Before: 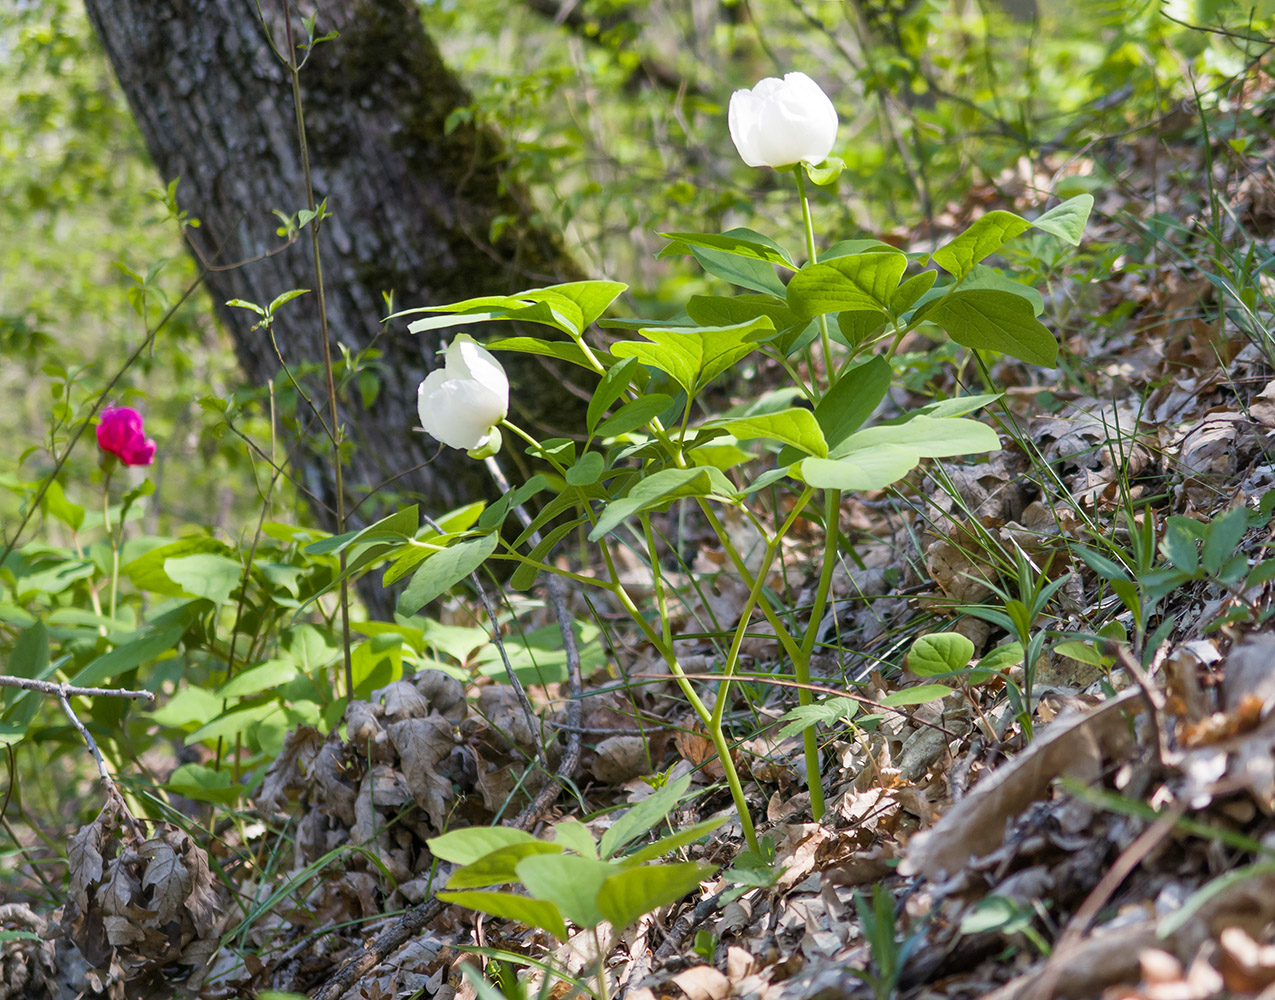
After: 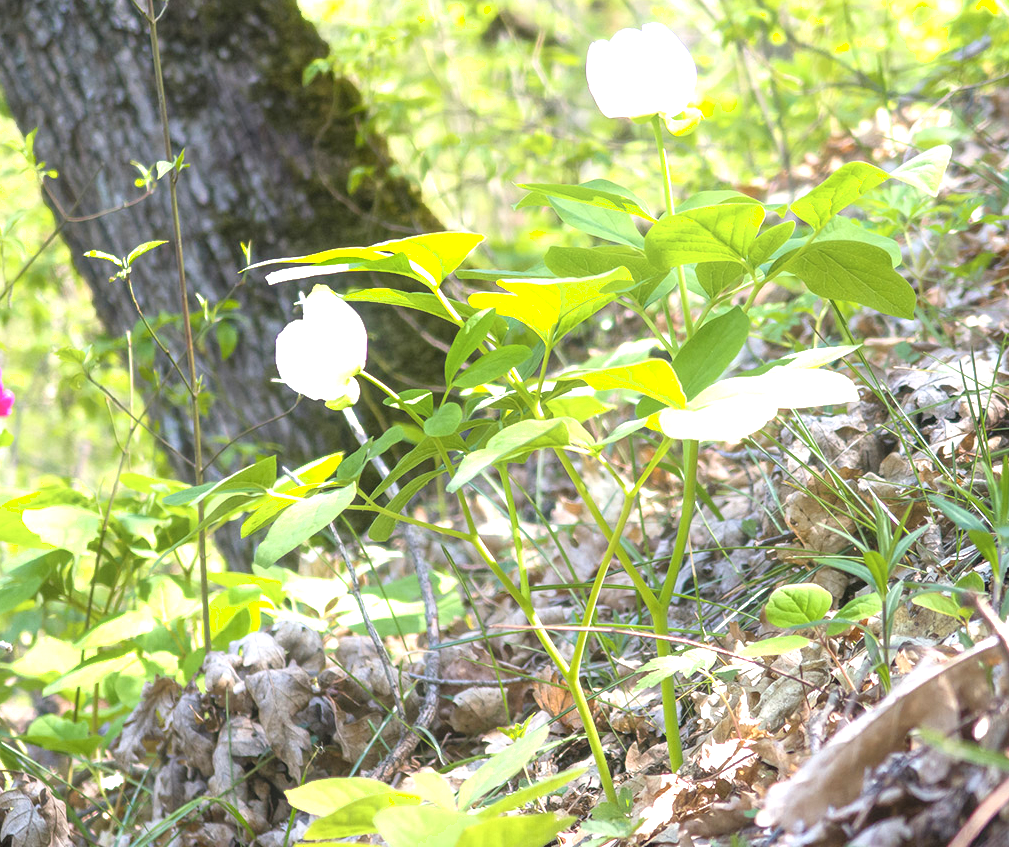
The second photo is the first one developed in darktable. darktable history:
local contrast: on, module defaults
shadows and highlights: shadows -0.168, highlights 38.59
contrast equalizer: octaves 7, y [[0.6 ×6], [0.55 ×6], [0 ×6], [0 ×6], [0 ×6]], mix -0.984
exposure: black level correction 0, exposure 1.386 EV, compensate highlight preservation false
crop: left 11.214%, top 4.931%, right 9.601%, bottom 10.304%
